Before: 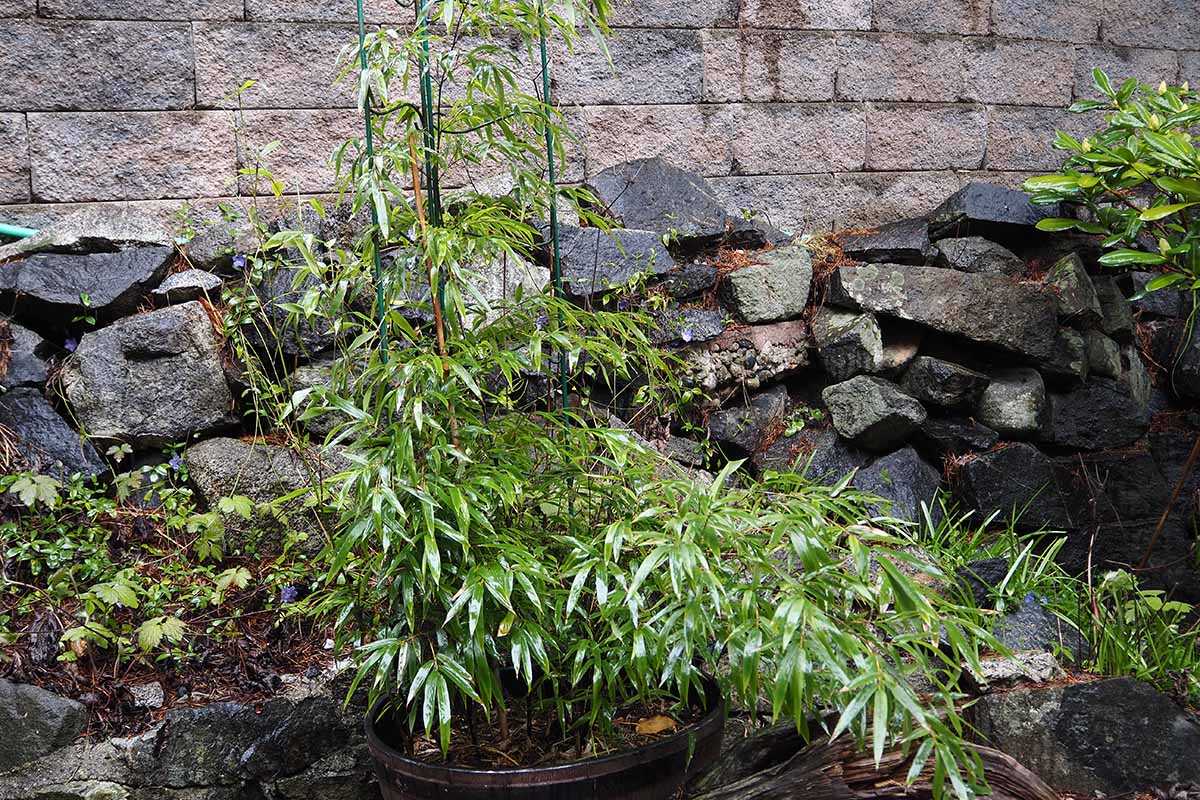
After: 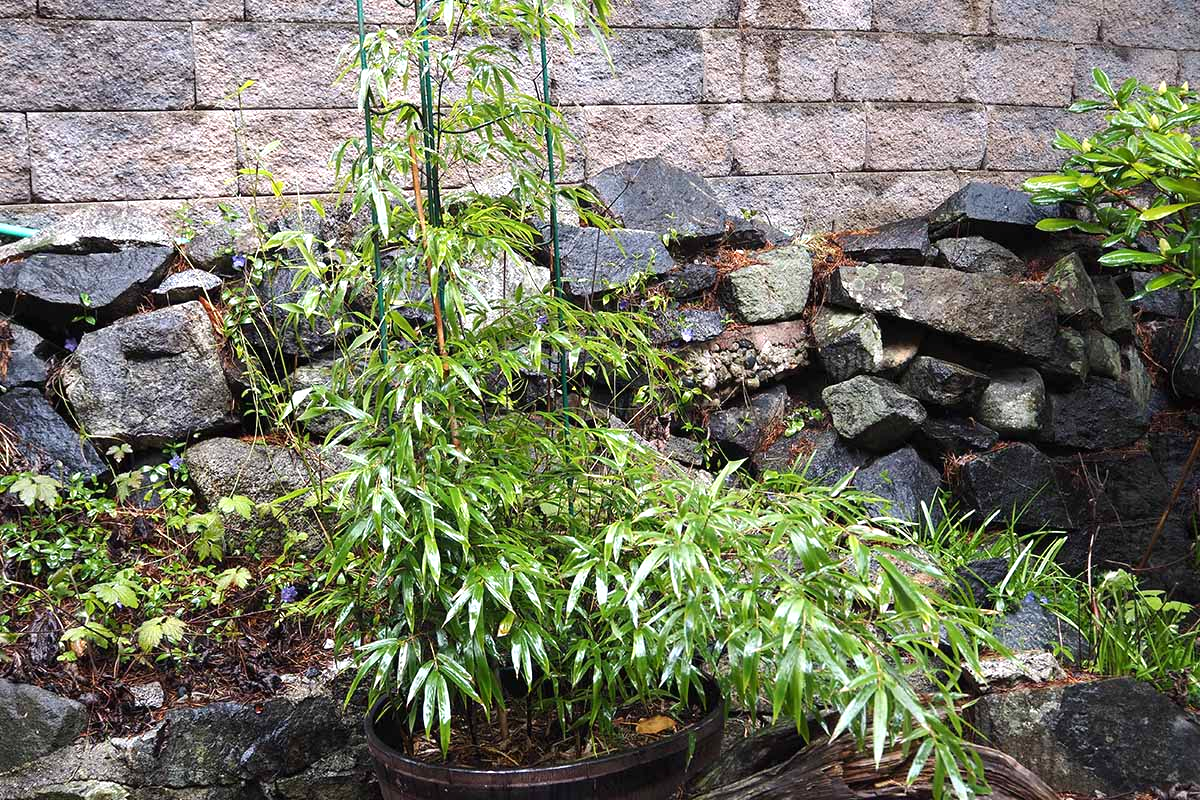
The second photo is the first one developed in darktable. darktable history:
exposure: black level correction 0, exposure 0.5 EV, compensate exposure bias true, compensate highlight preservation false
